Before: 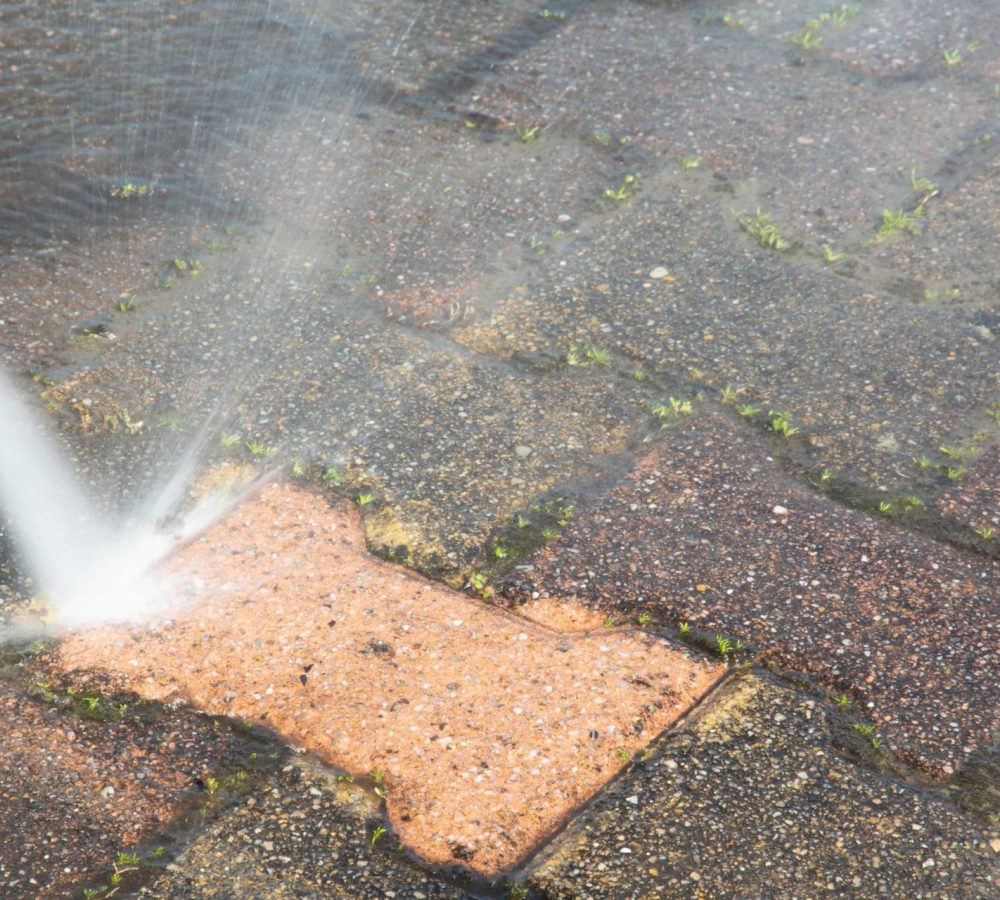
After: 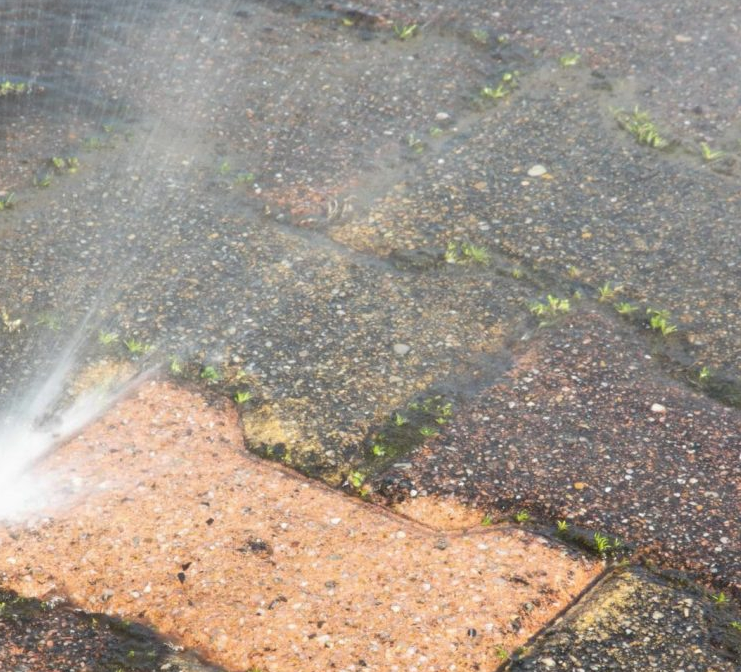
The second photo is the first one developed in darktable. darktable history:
shadows and highlights: shadows -86.69, highlights -35.6, soften with gaussian
crop and rotate: left 12.203%, top 11.388%, right 13.618%, bottom 13.854%
